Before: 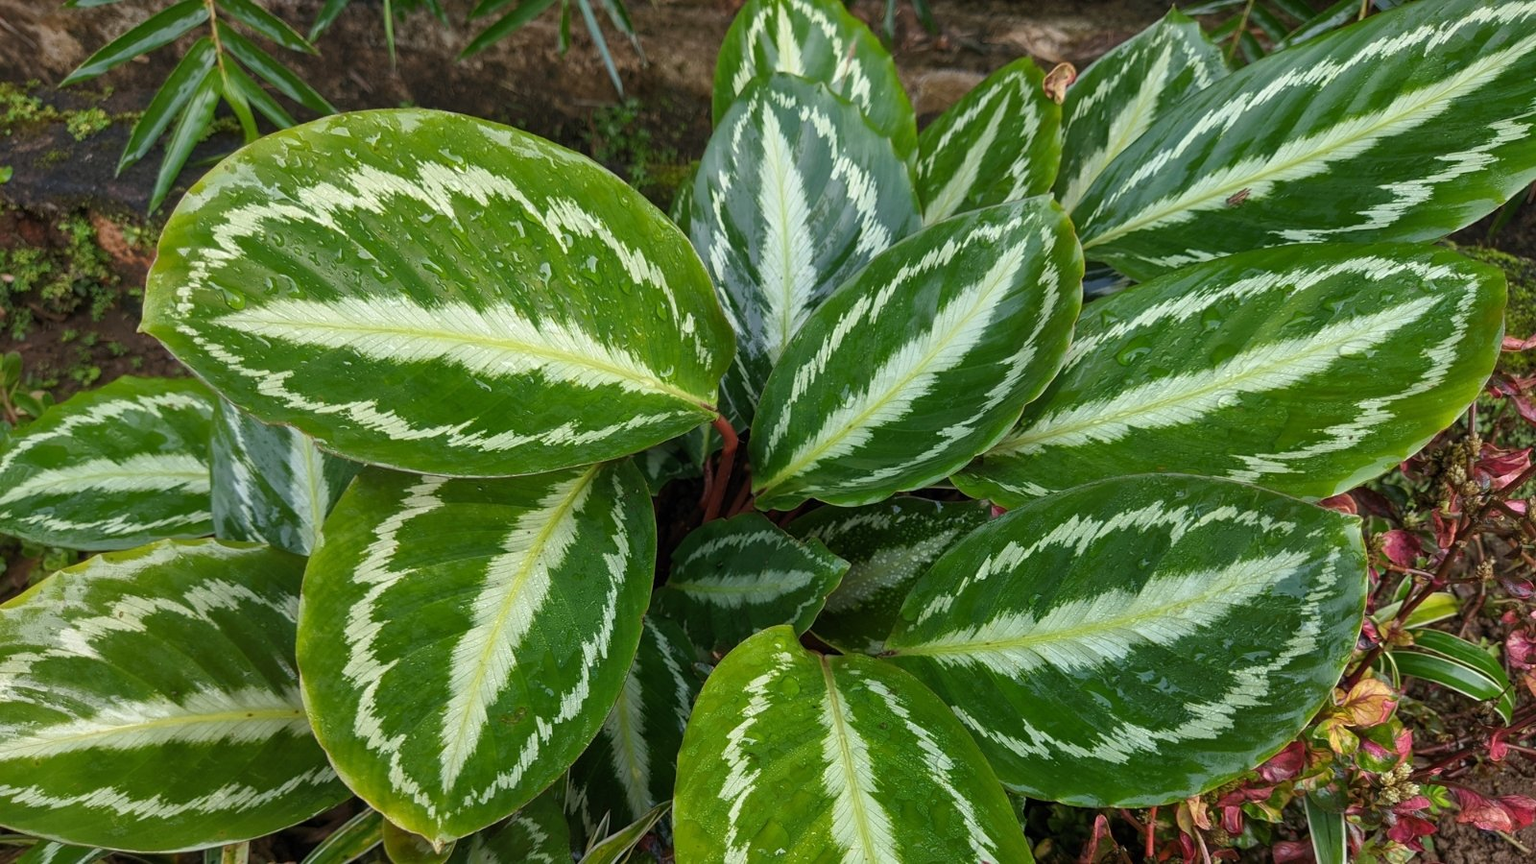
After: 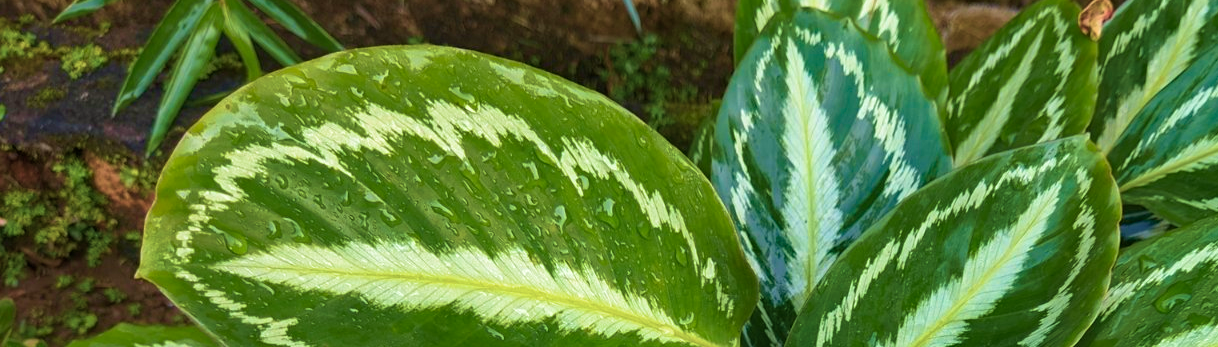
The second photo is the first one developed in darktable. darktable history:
crop: left 0.508%, top 7.643%, right 23.342%, bottom 53.774%
haze removal: compatibility mode true, adaptive false
velvia: strength 75%
